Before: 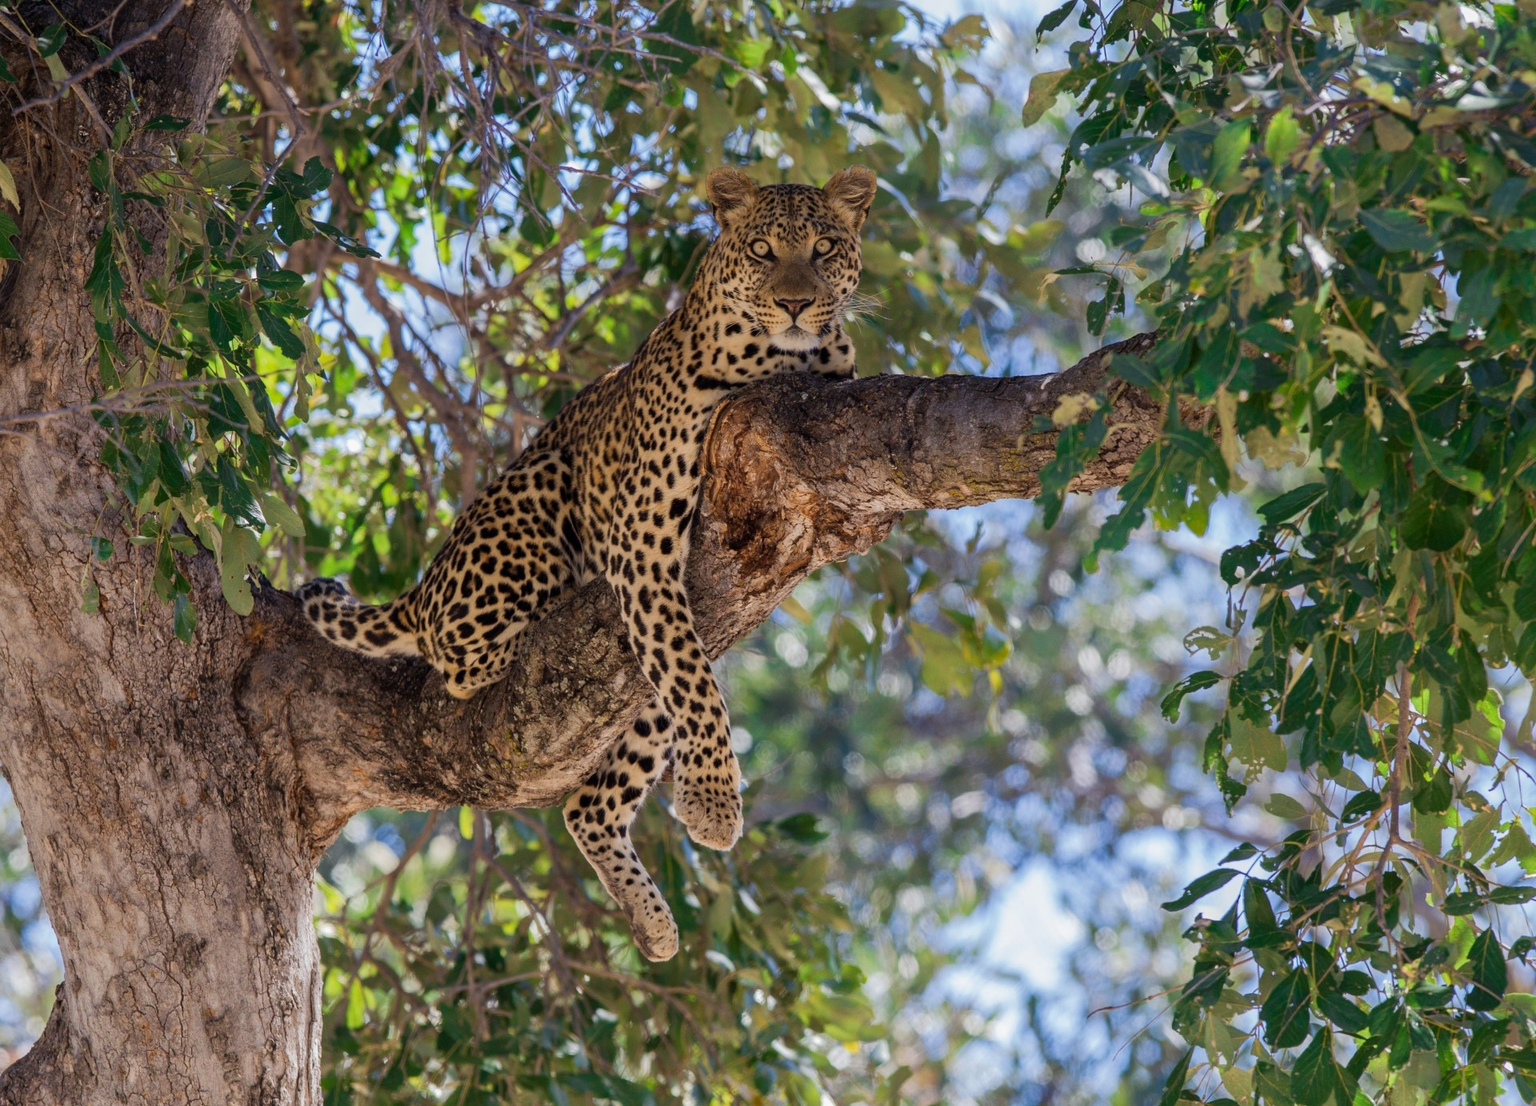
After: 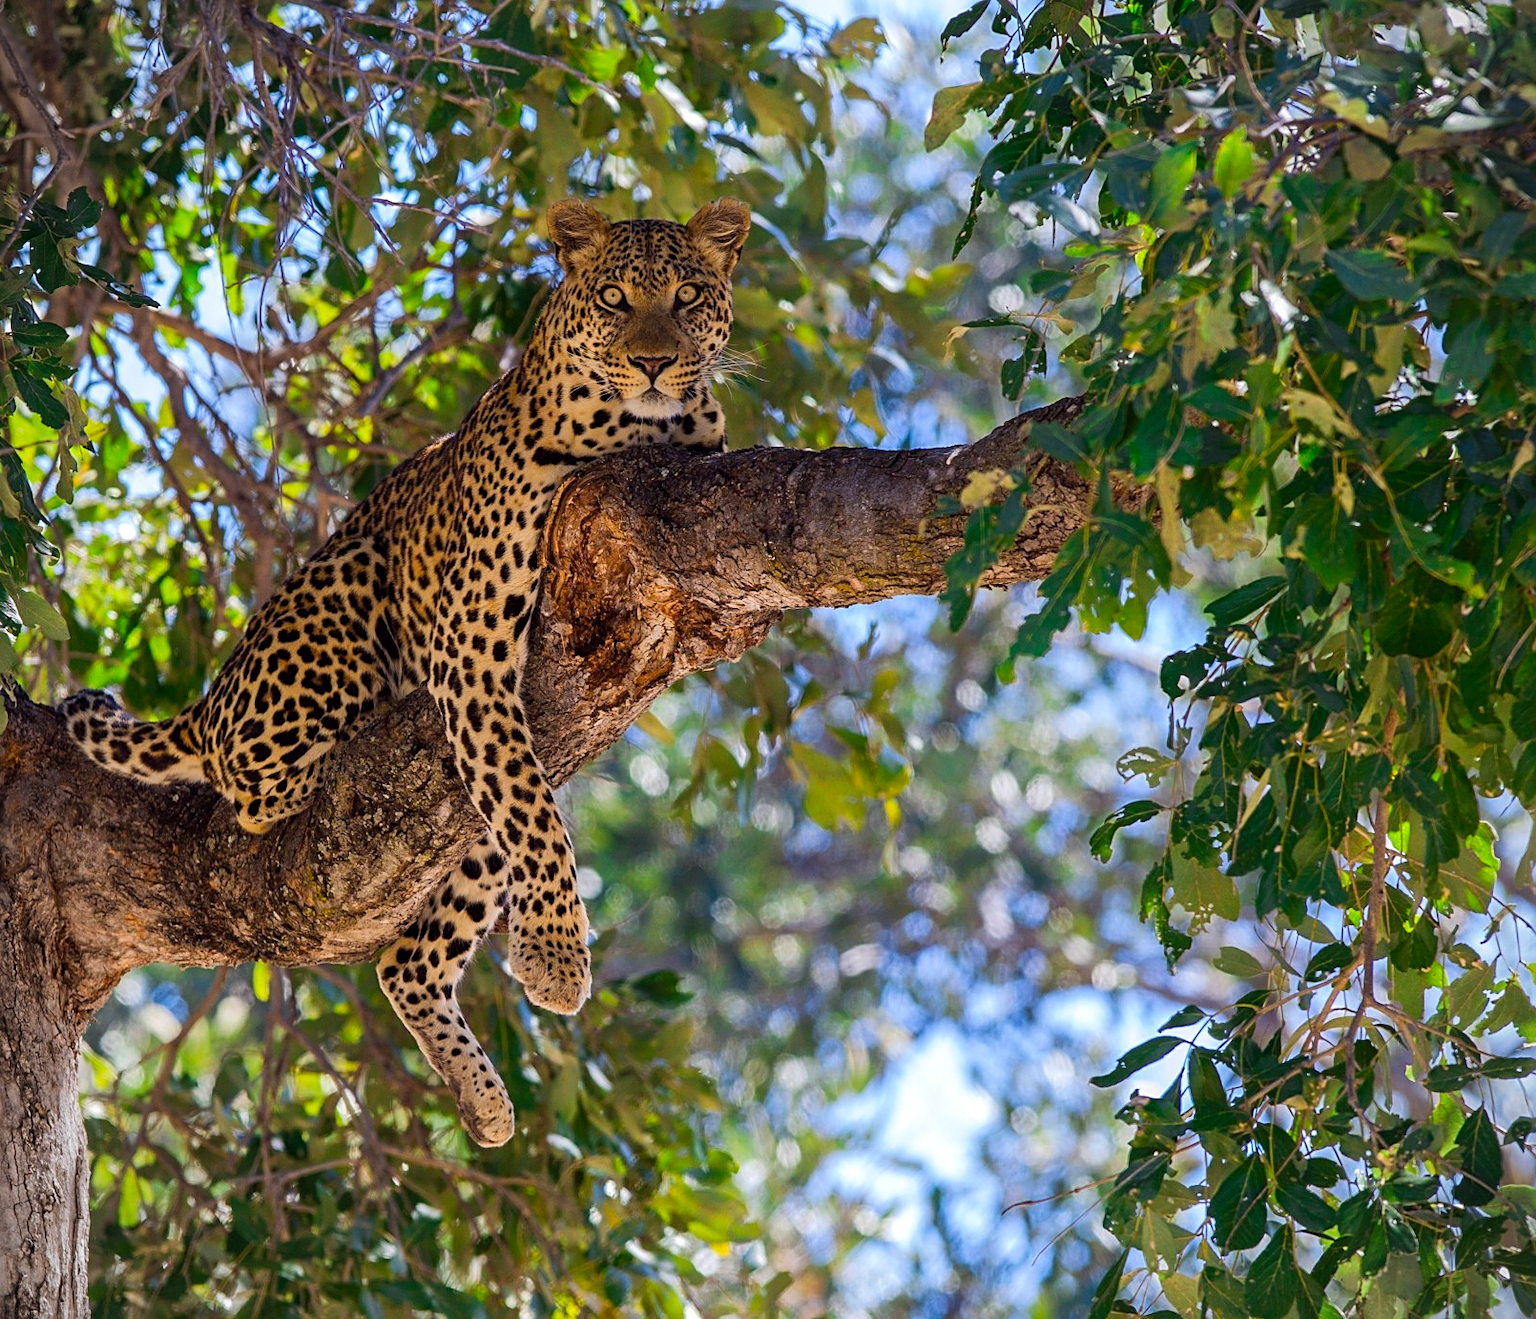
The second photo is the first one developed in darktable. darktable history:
sharpen: on, module defaults
color balance: lift [1, 1.001, 0.999, 1.001], gamma [1, 1.004, 1.007, 0.993], gain [1, 0.991, 0.987, 1.013], contrast 10%, output saturation 120%
vignetting: fall-off start 91.19%
crop: left 16.145%
